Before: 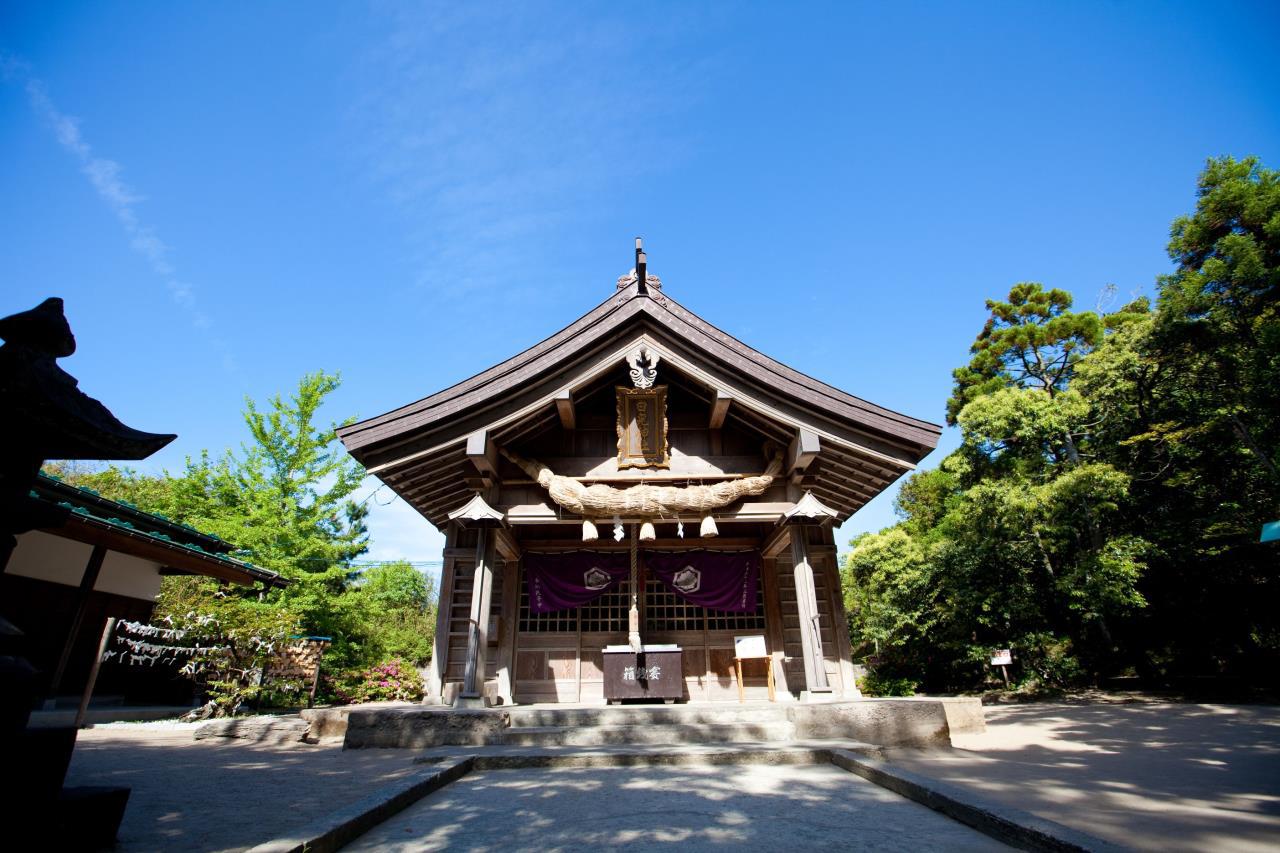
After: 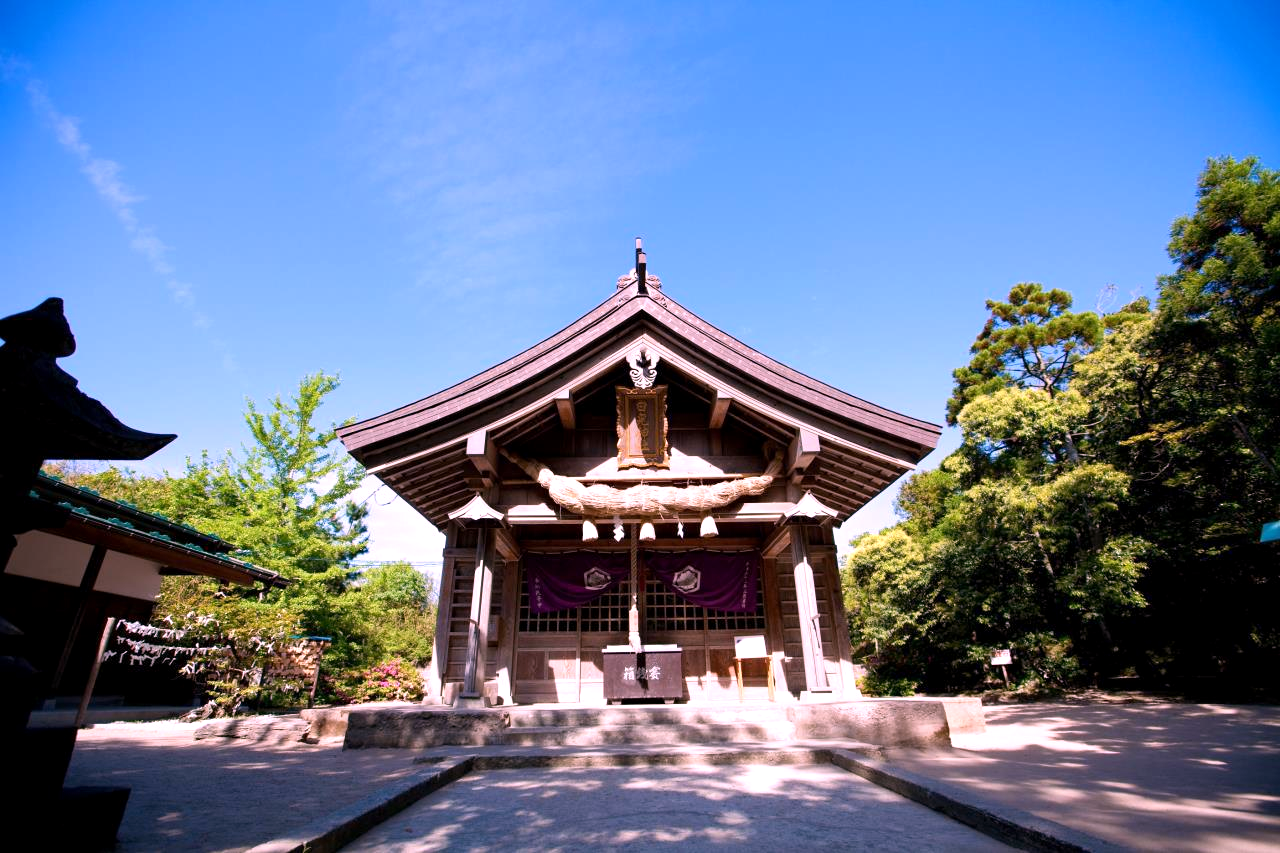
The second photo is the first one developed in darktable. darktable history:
exposure: black level correction 0.001, exposure 0.191 EV, compensate highlight preservation false
white balance: red 1.188, blue 1.11
